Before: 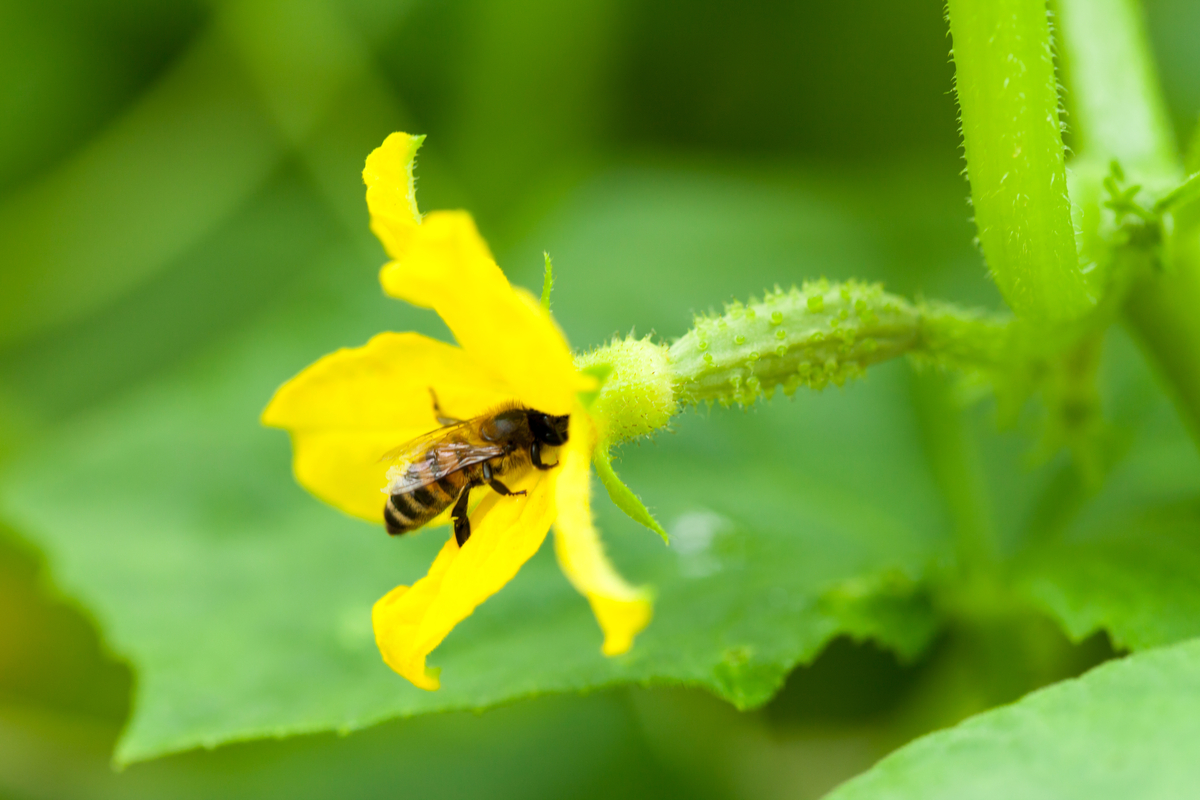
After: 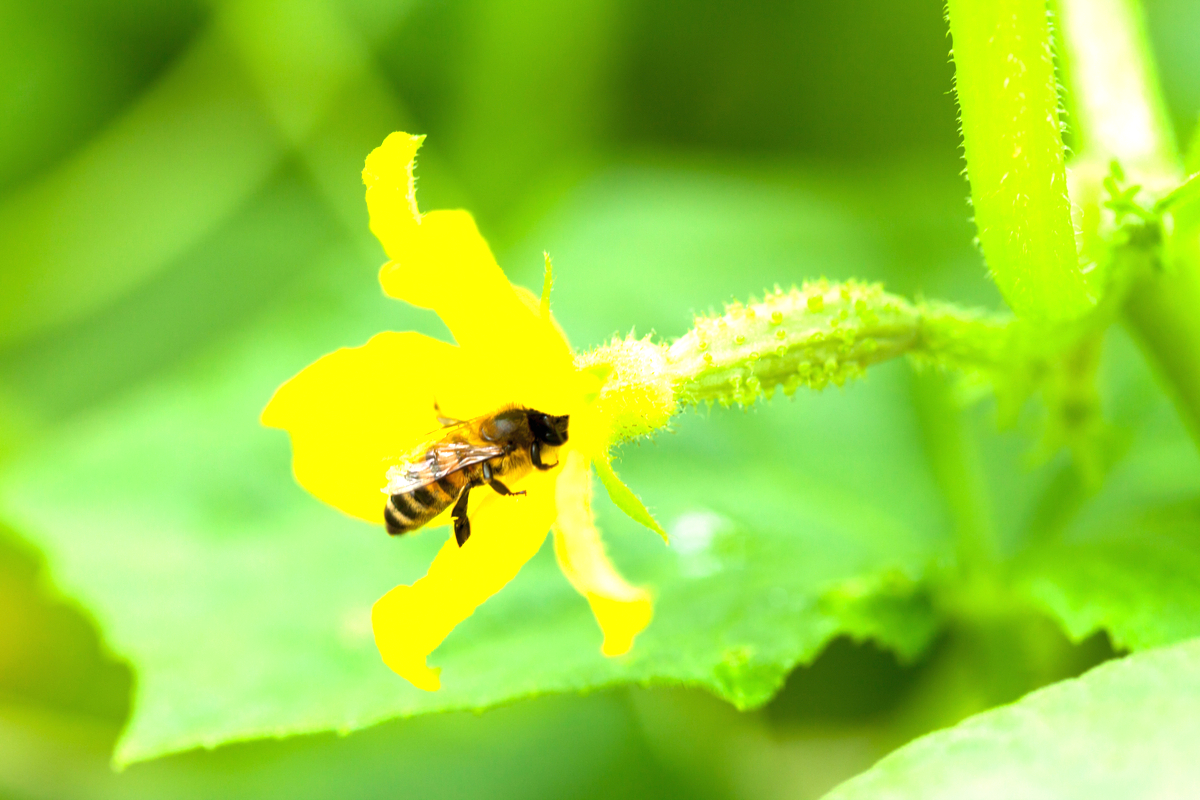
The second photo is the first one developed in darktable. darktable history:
rgb levels: preserve colors max RGB
exposure: black level correction 0, exposure 1.1 EV, compensate highlight preservation false
